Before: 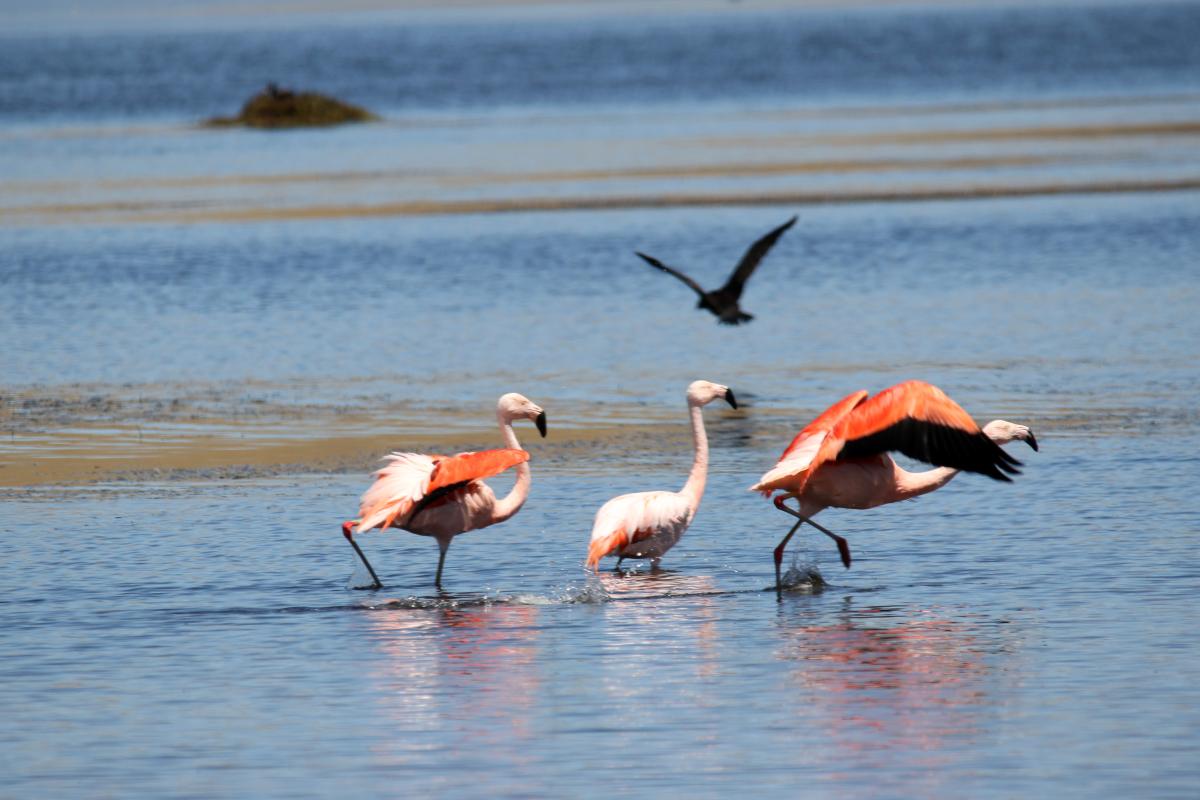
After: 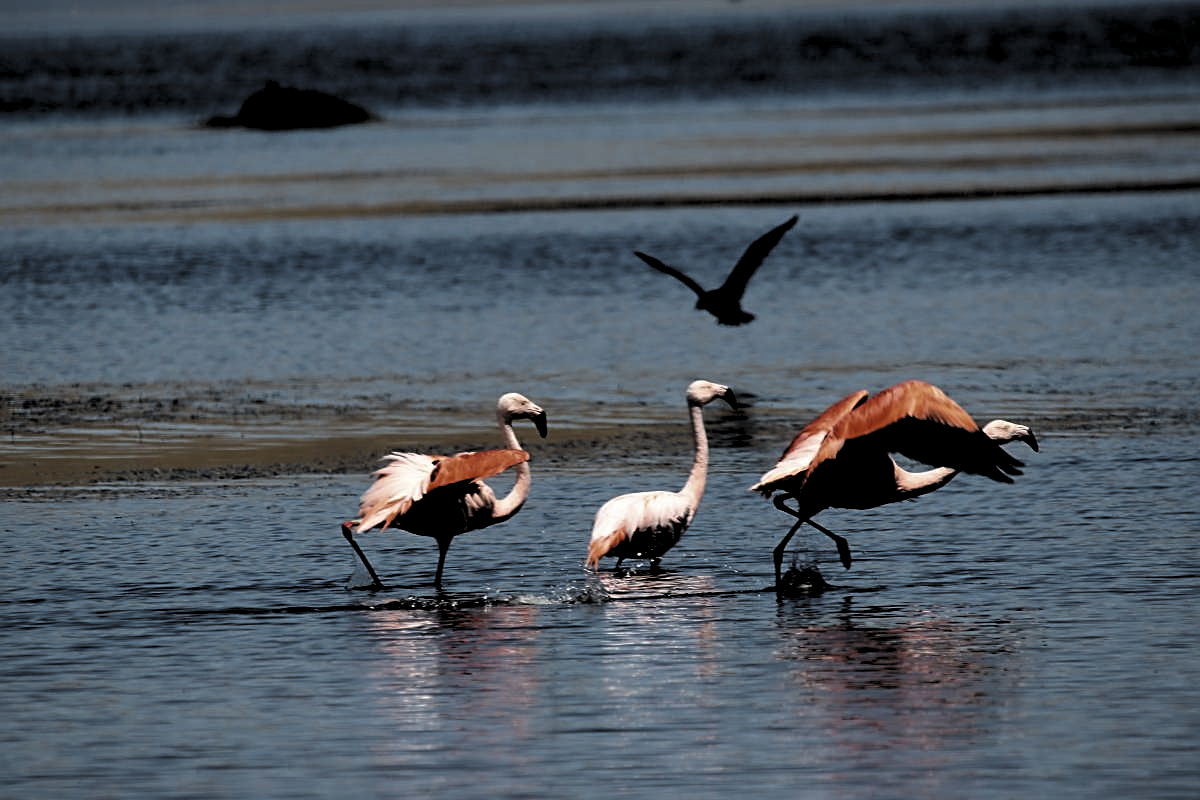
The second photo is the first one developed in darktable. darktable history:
sharpen: on, module defaults
levels: mode automatic, black 3.88%, levels [0.018, 0.493, 1]
